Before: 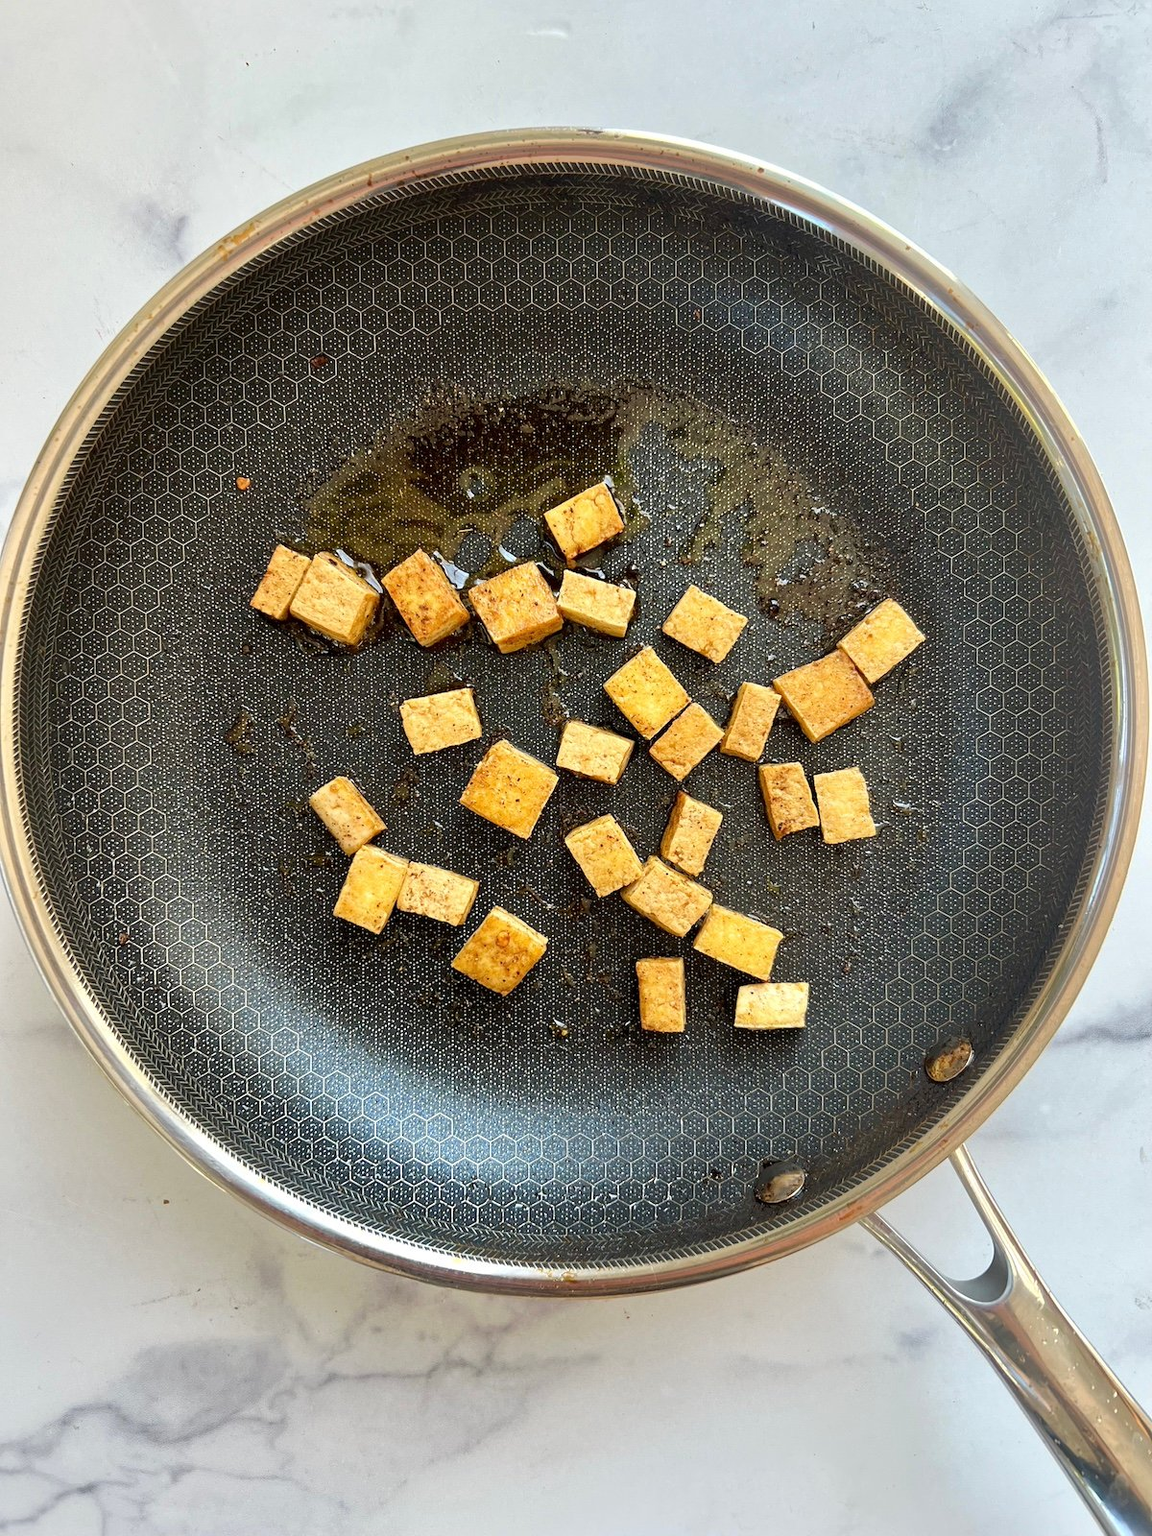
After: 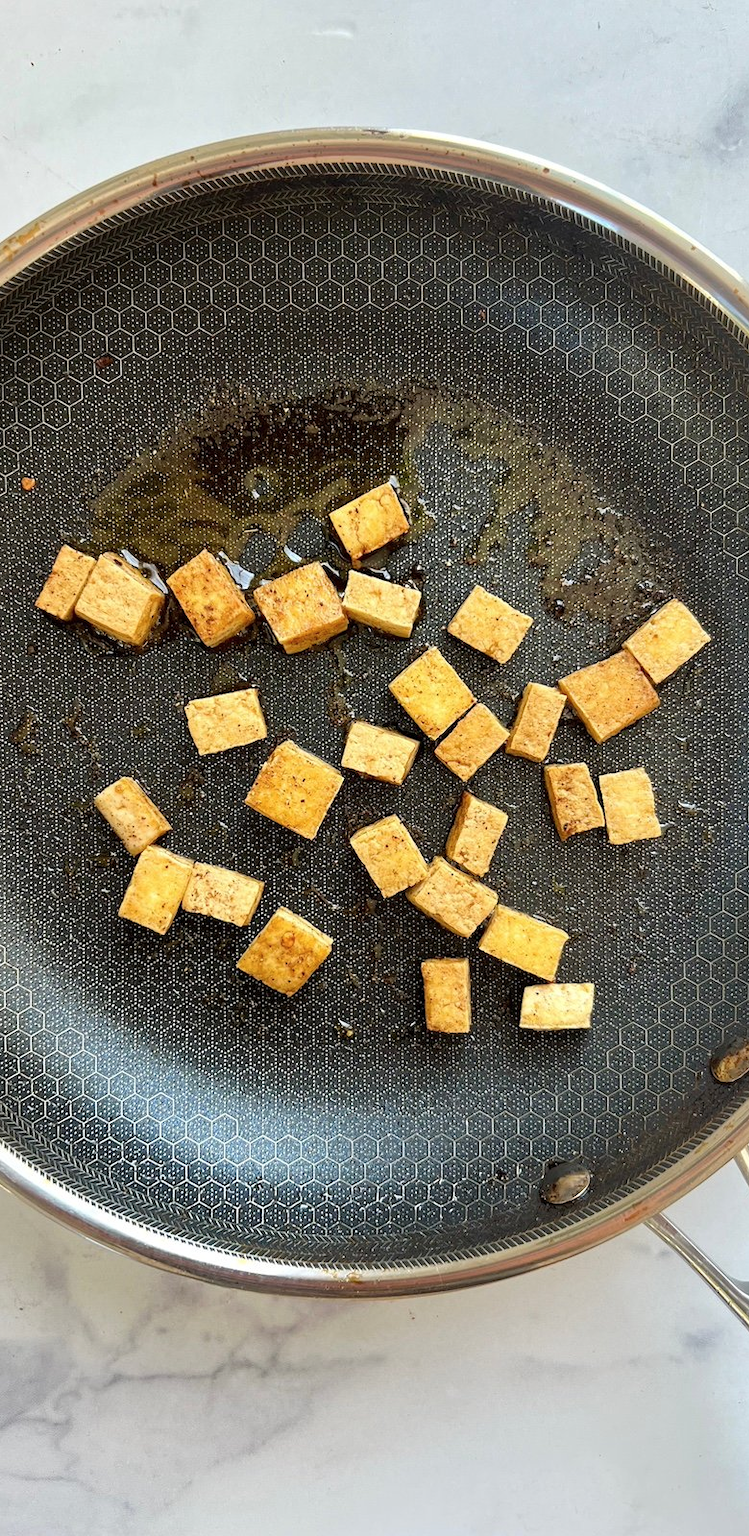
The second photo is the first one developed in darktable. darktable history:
contrast brightness saturation: saturation -0.047
crop and rotate: left 18.694%, right 16.29%
